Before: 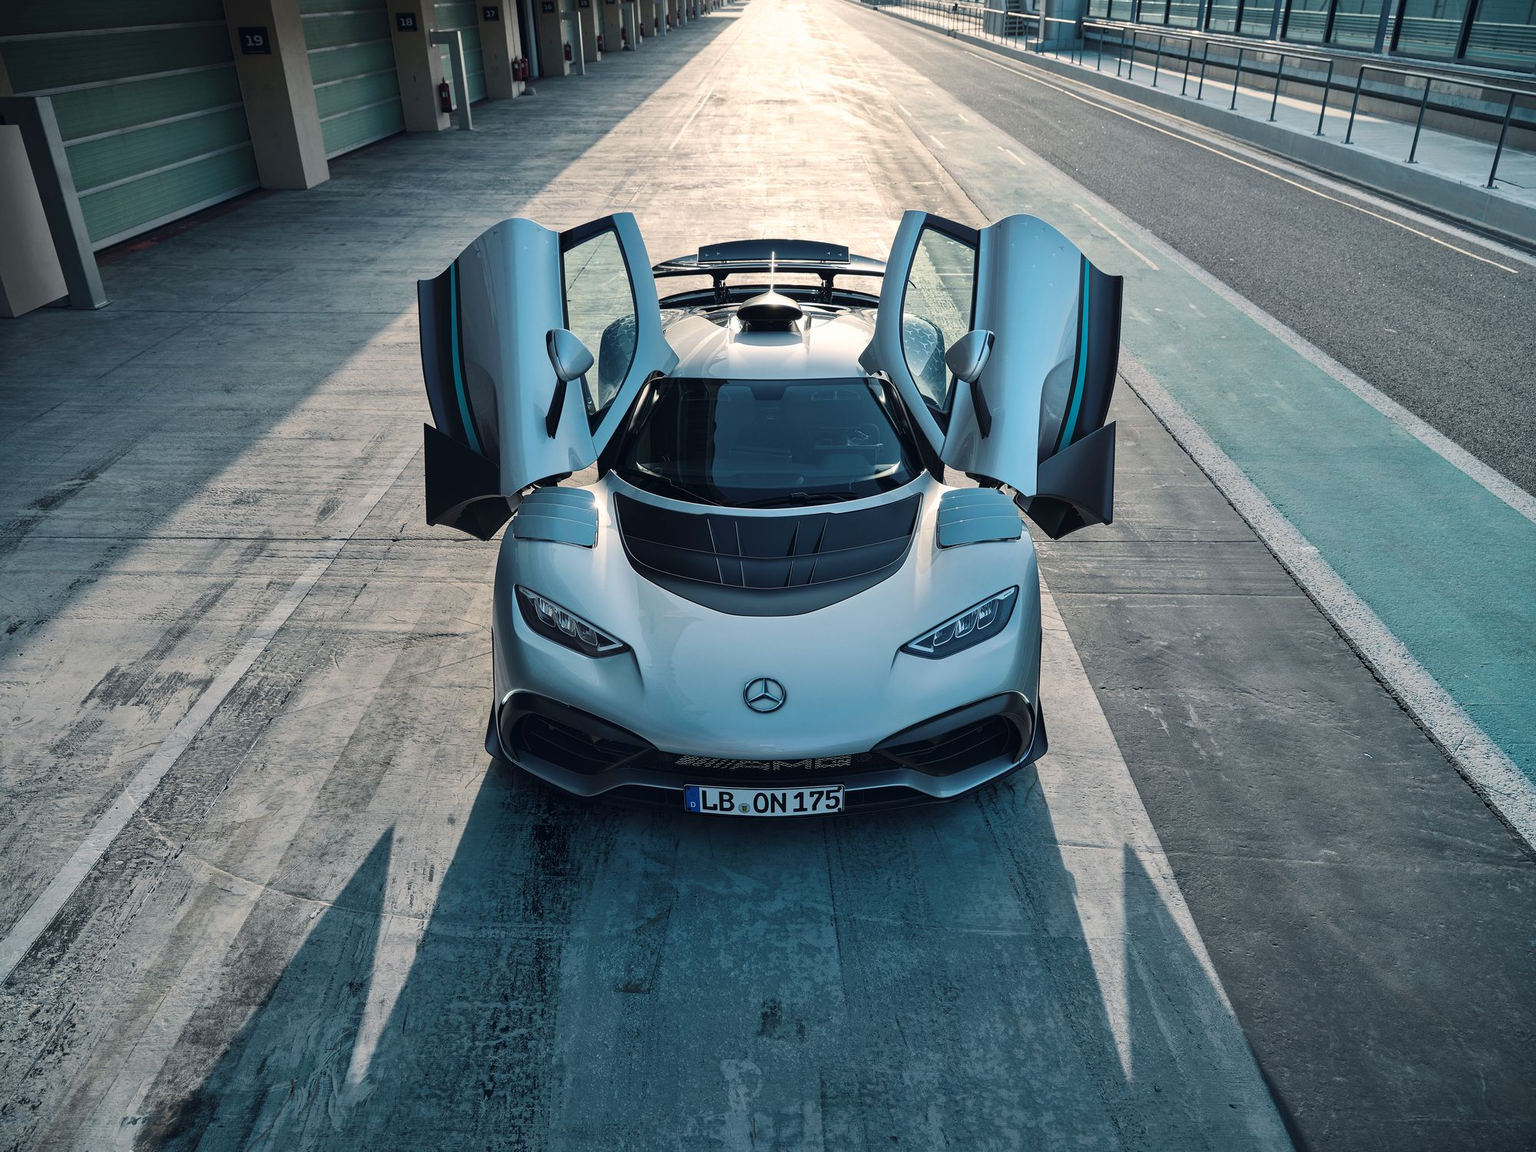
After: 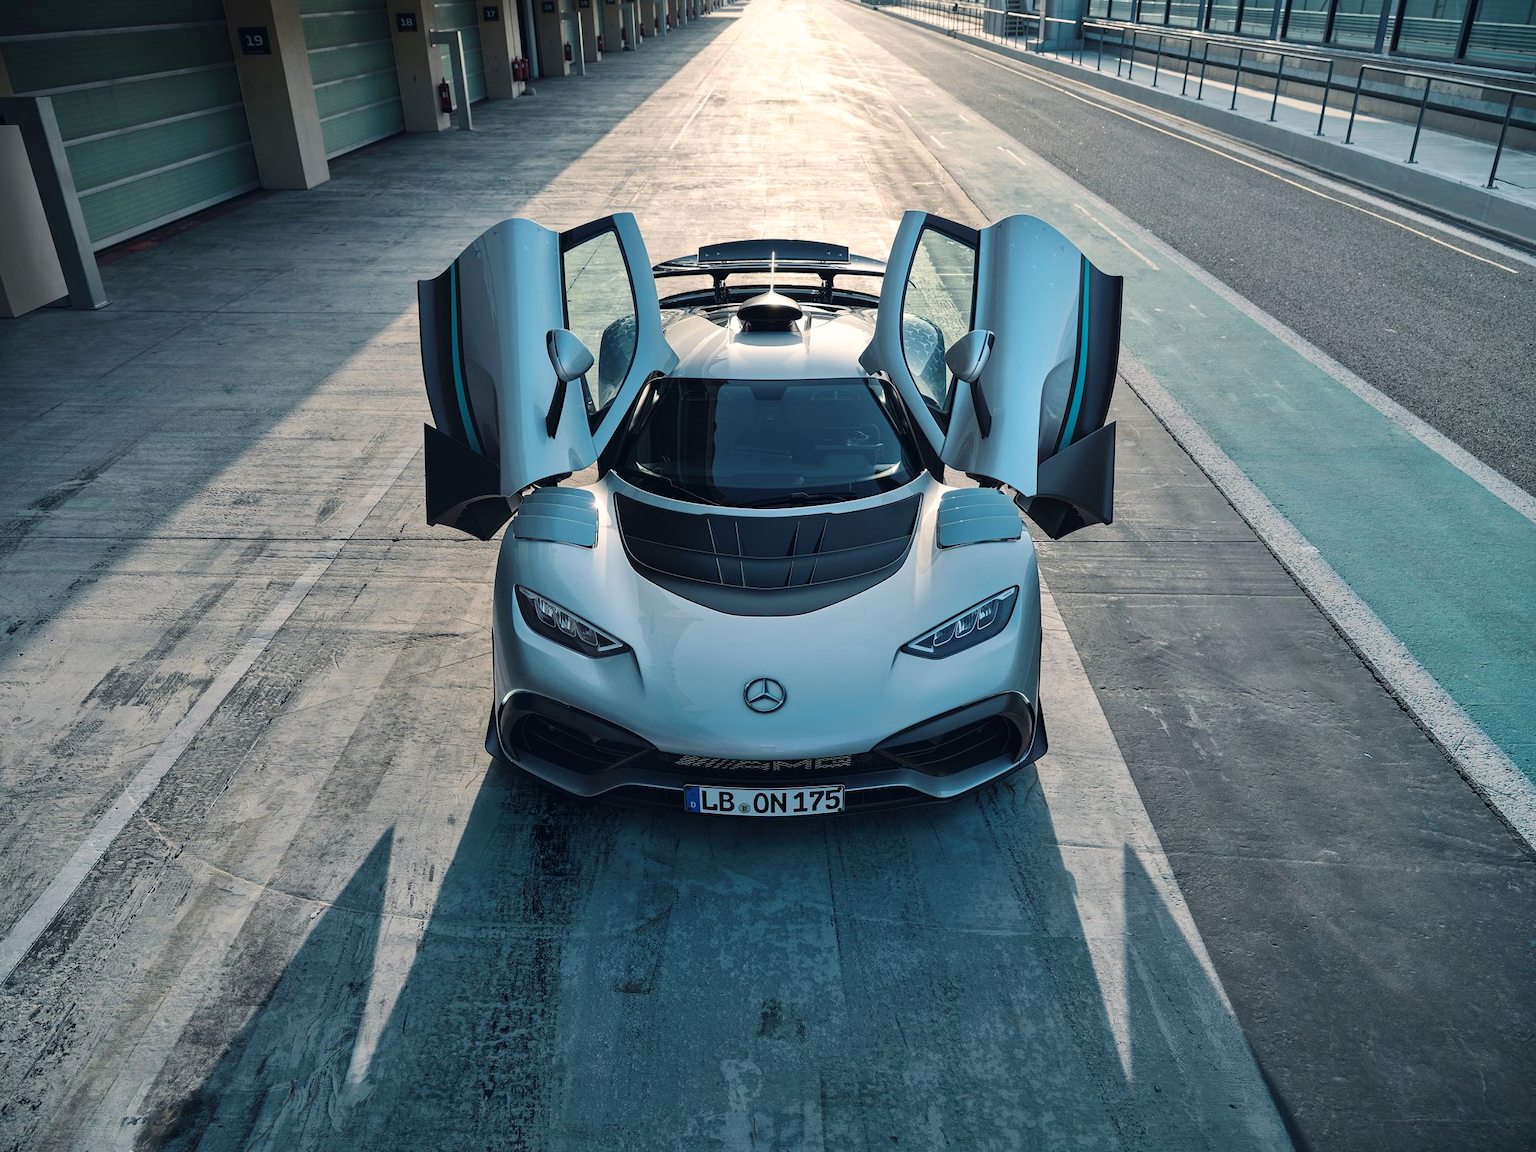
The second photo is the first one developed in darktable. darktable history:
velvia: strength 6%
rotate and perspective: automatic cropping off
